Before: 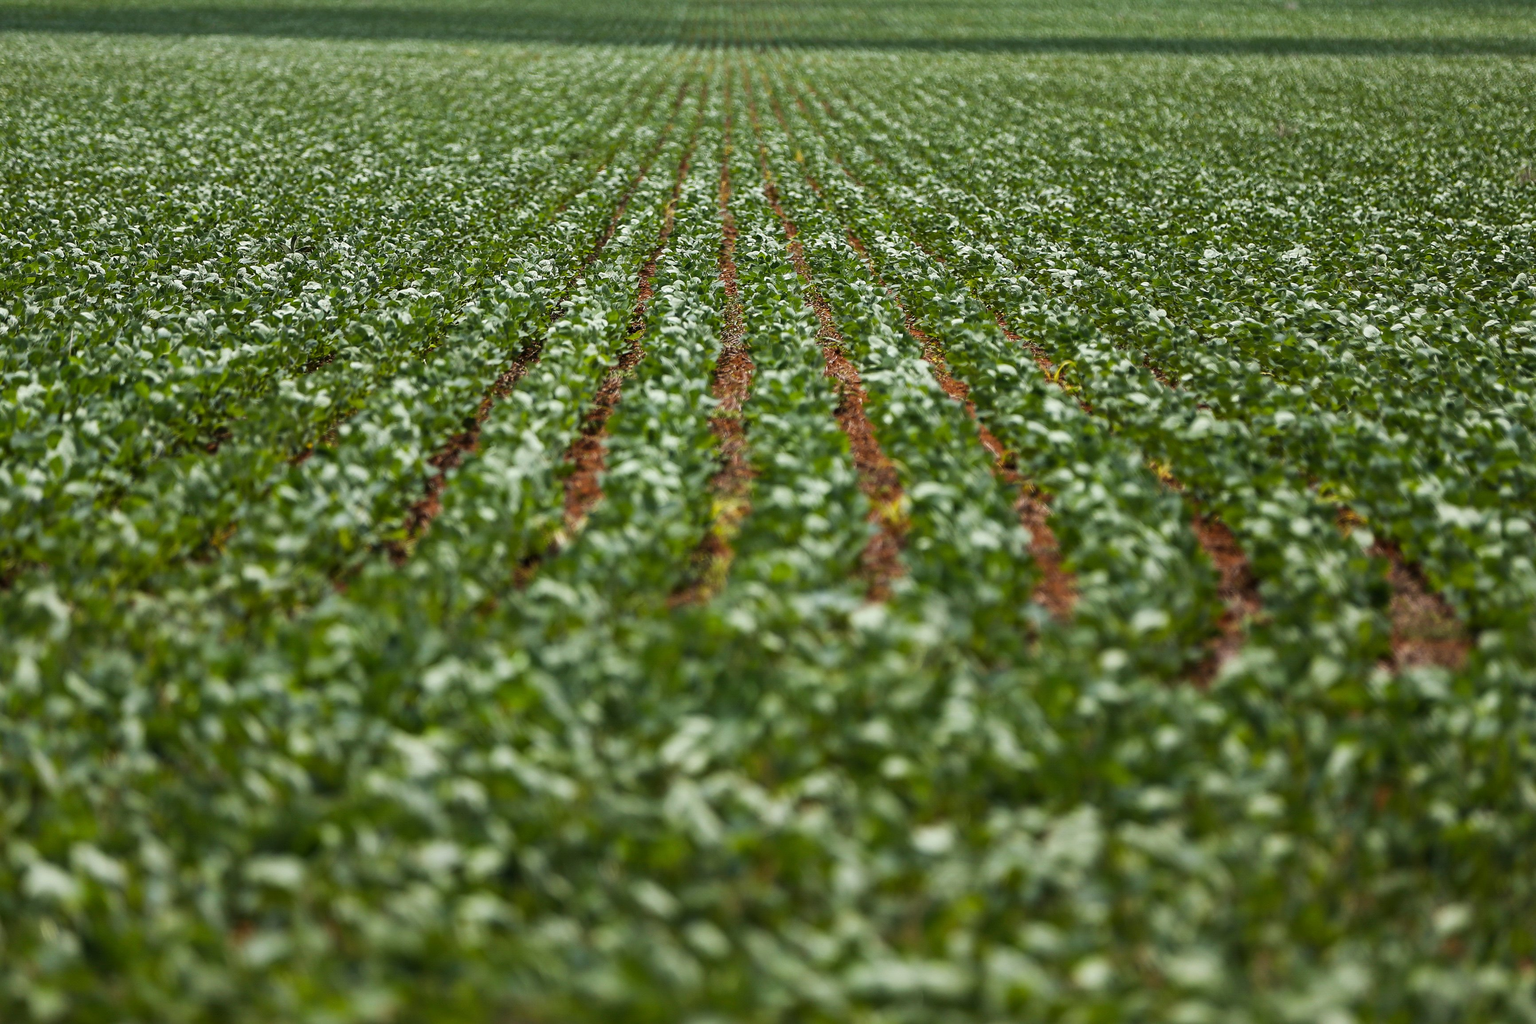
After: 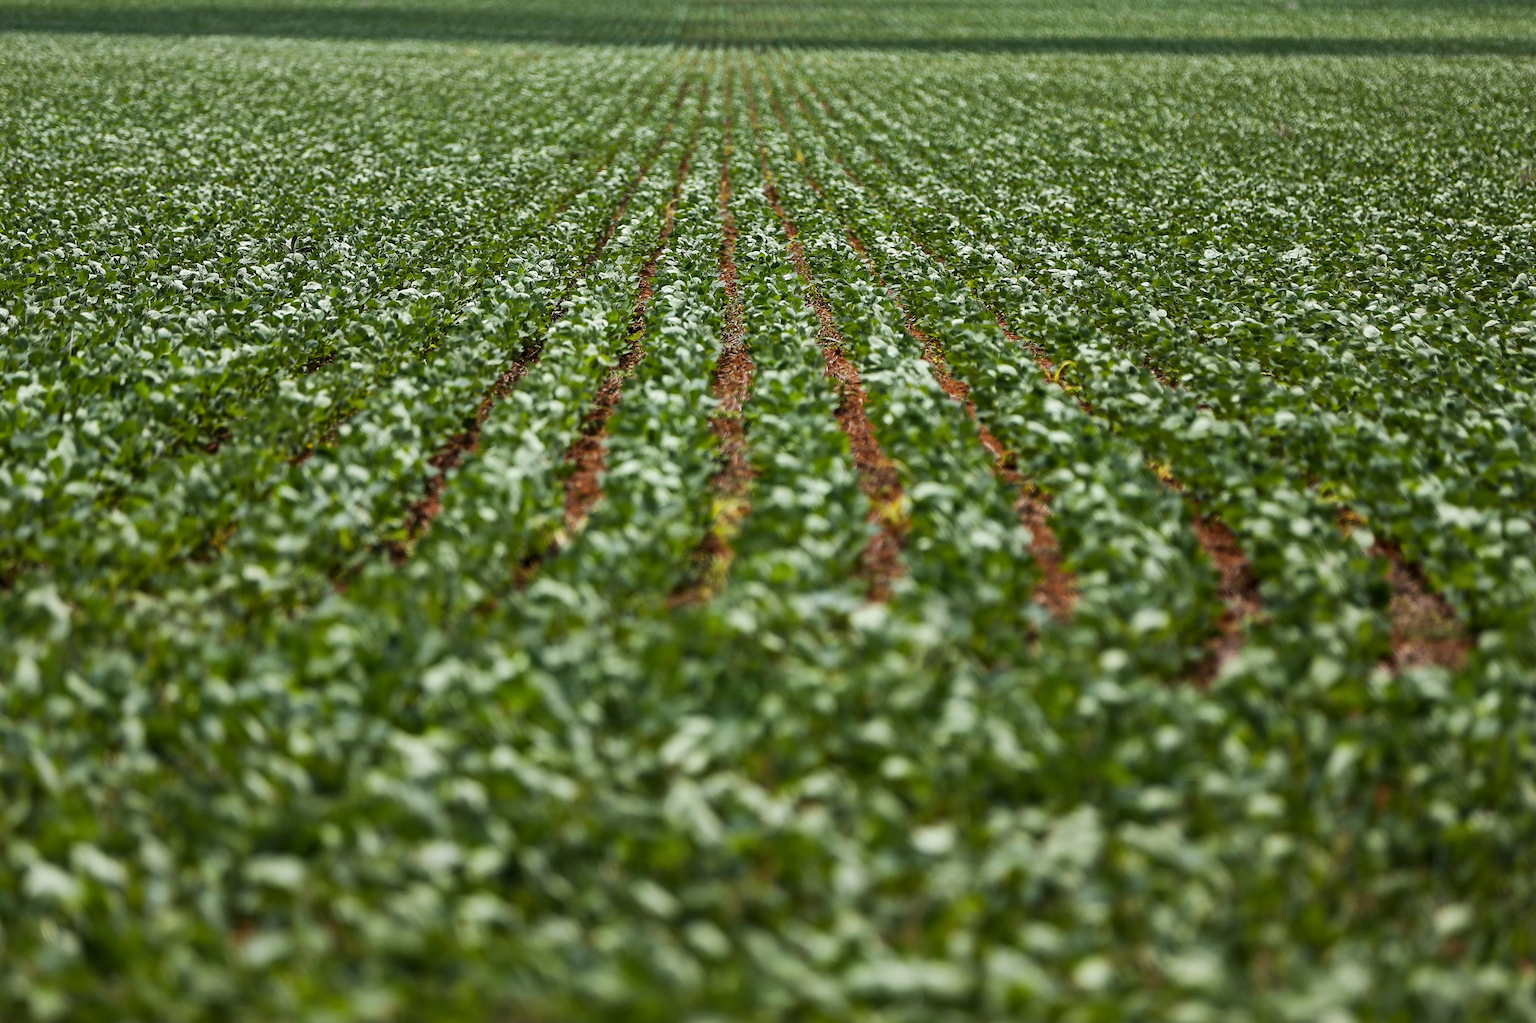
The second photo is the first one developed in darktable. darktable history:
tone equalizer: edges refinement/feathering 500, mask exposure compensation -1.57 EV, preserve details no
local contrast: mode bilateral grid, contrast 20, coarseness 51, detail 119%, midtone range 0.2
